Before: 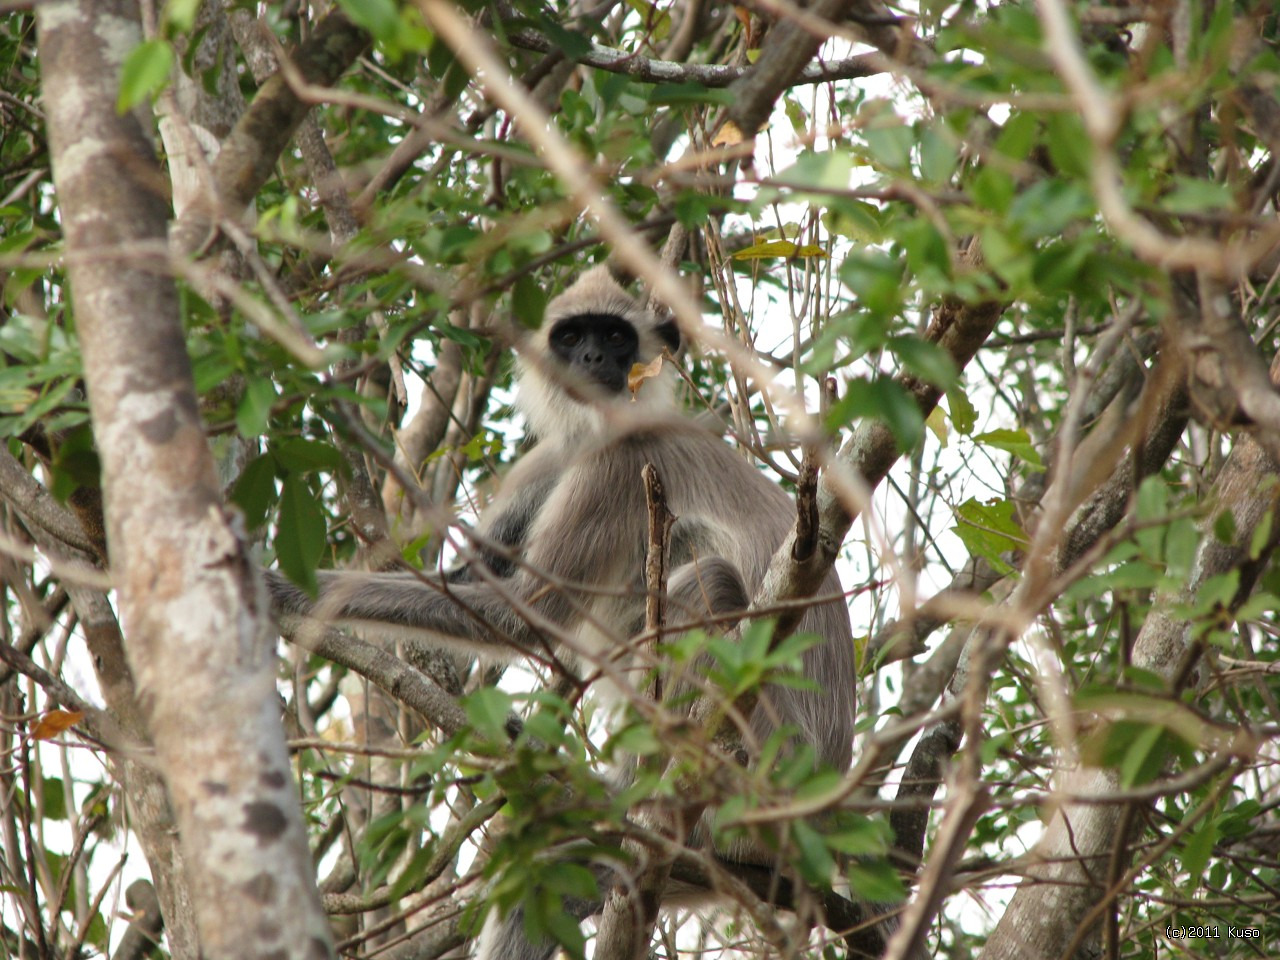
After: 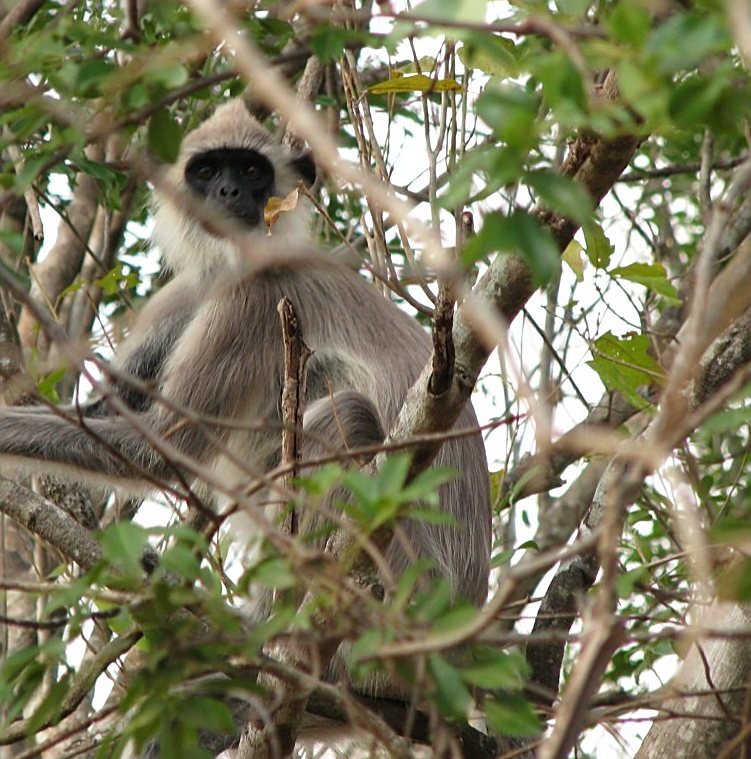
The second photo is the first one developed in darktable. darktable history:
crop and rotate: left 28.511%, top 17.32%, right 12.806%, bottom 3.515%
sharpen: on, module defaults
